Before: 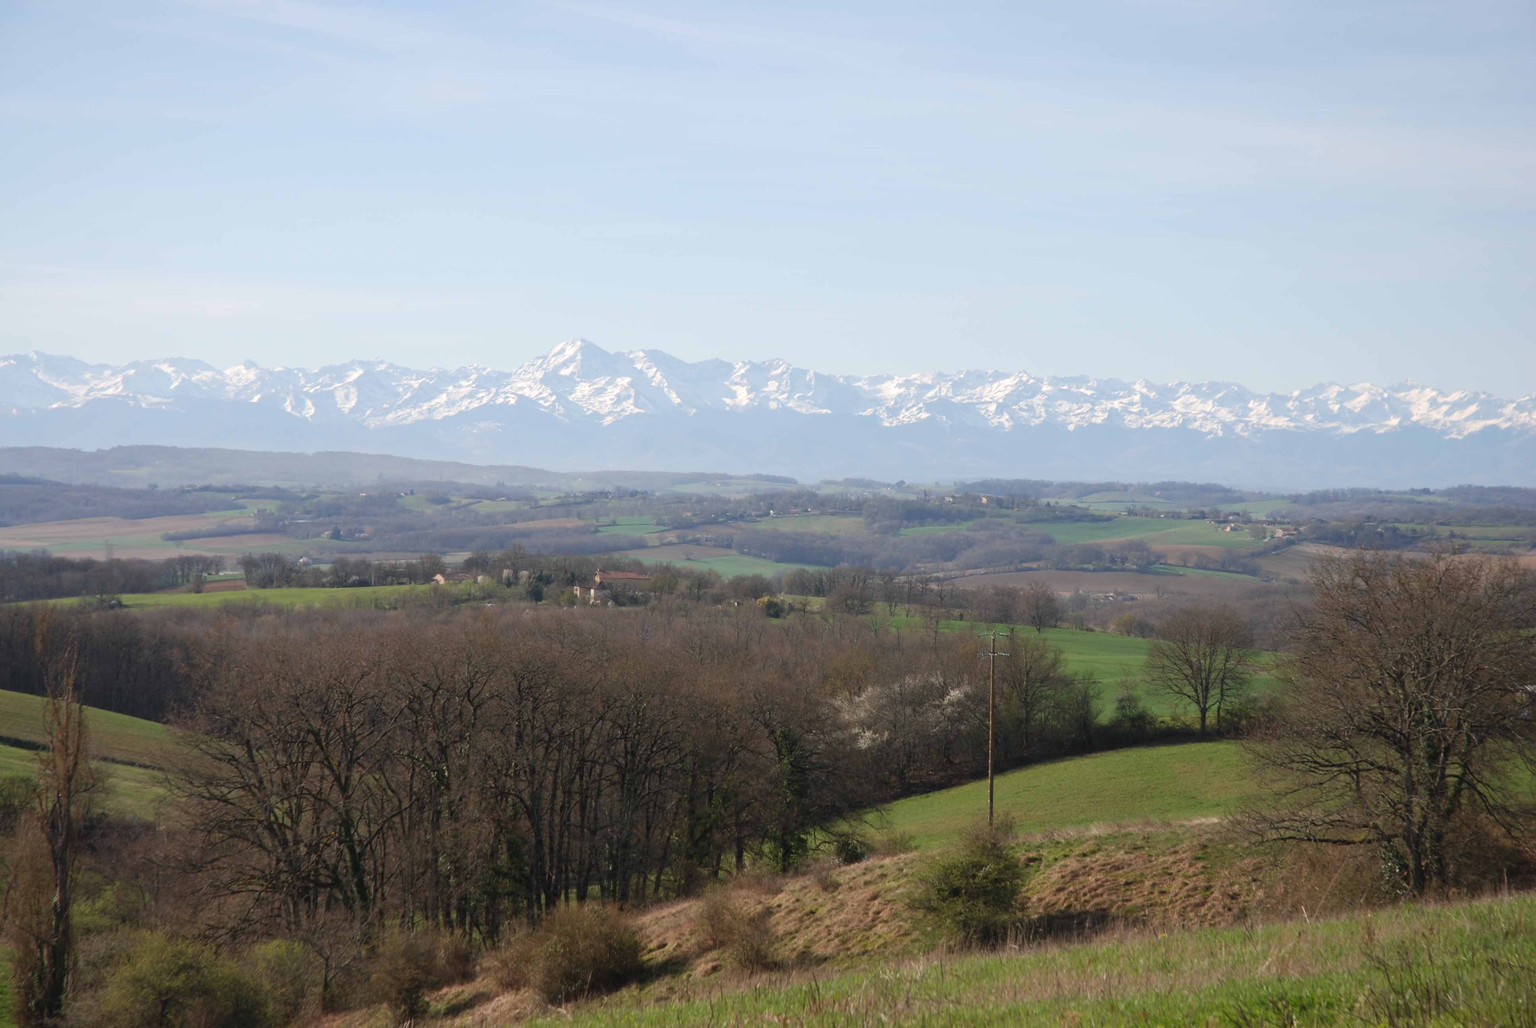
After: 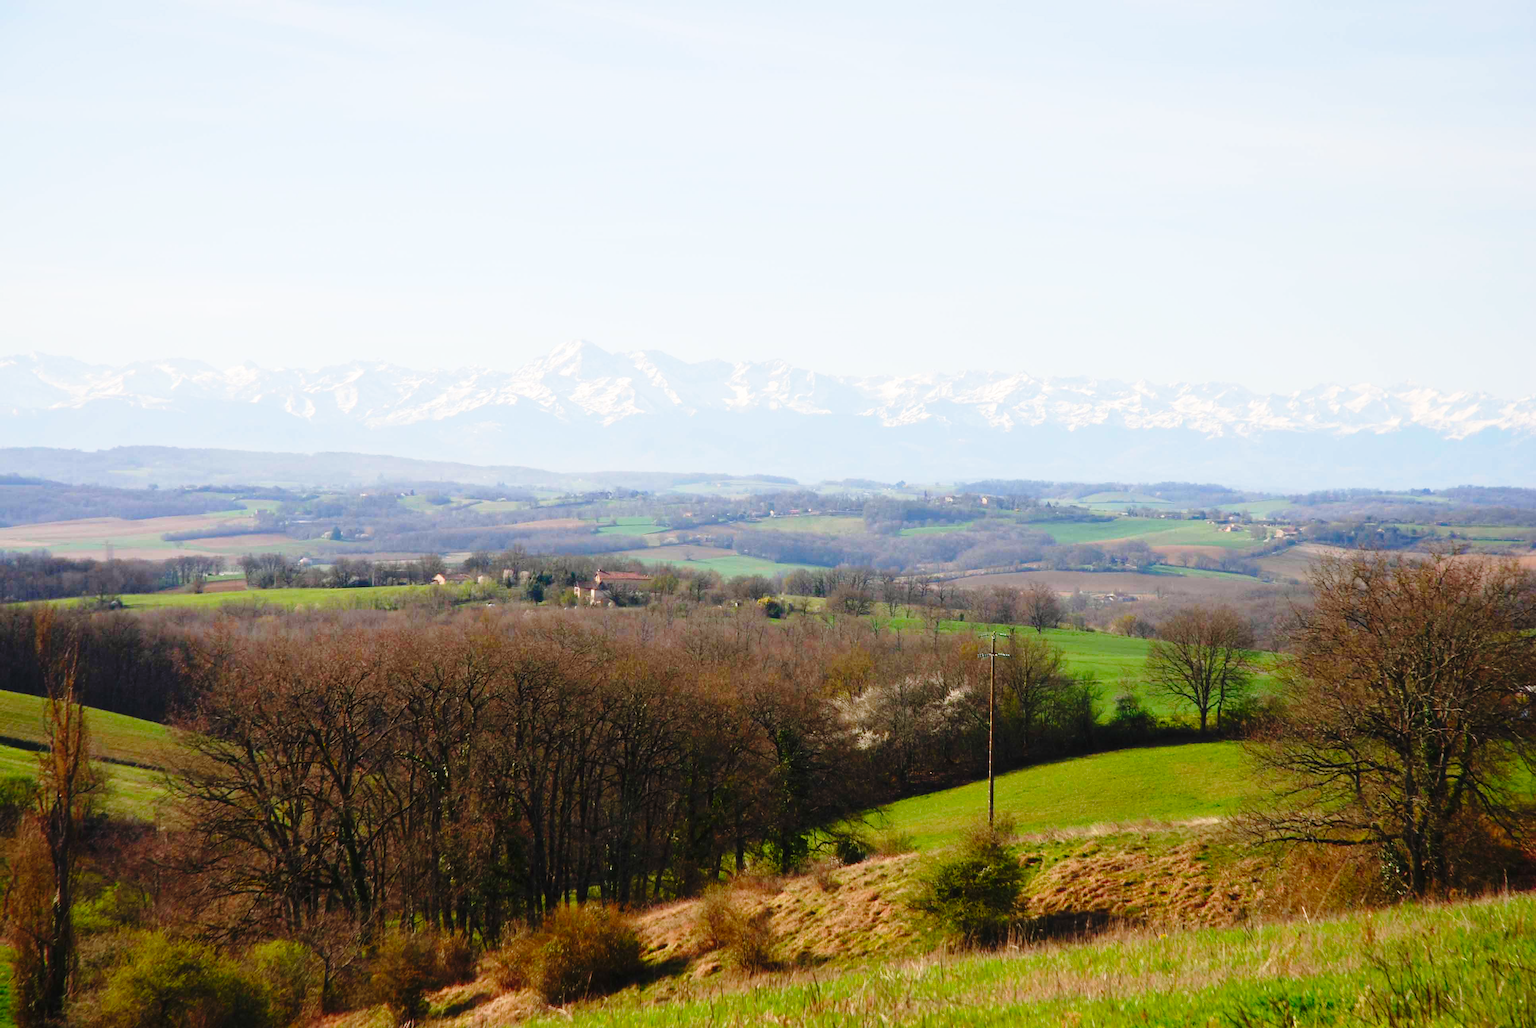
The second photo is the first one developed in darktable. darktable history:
contrast brightness saturation: brightness -0.02, saturation 0.35
sharpen: radius 5.325, amount 0.312, threshold 26.433
white balance: red 1.009, blue 0.985
base curve: curves: ch0 [(0, 0) (0.04, 0.03) (0.133, 0.232) (0.448, 0.748) (0.843, 0.968) (1, 1)], preserve colors none
